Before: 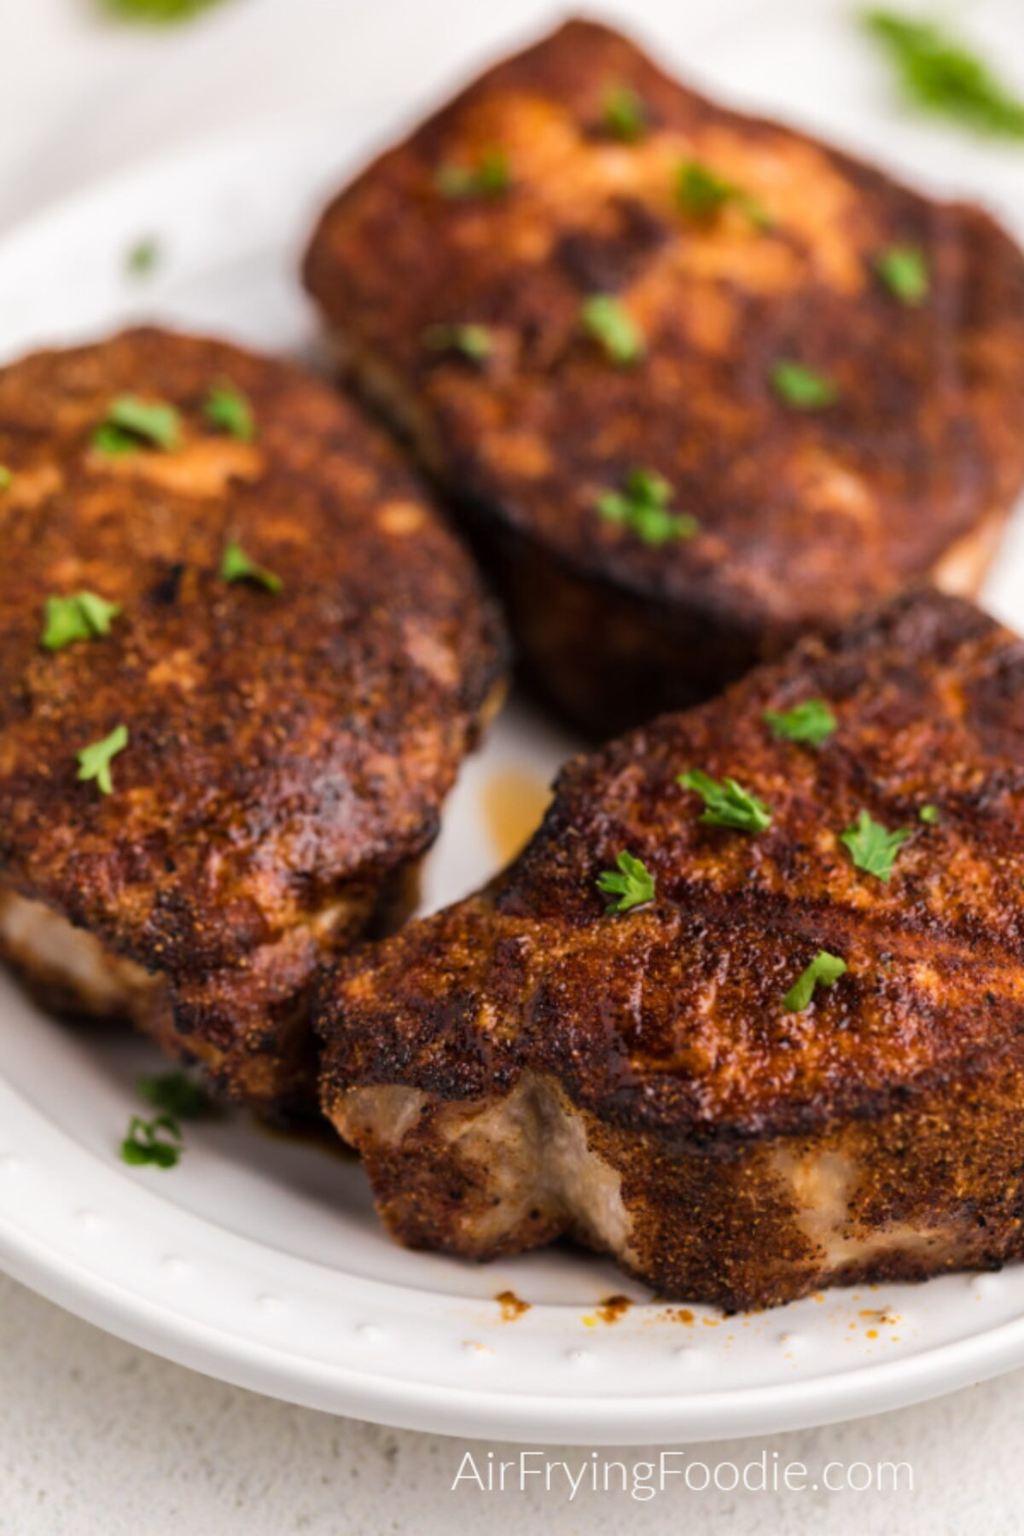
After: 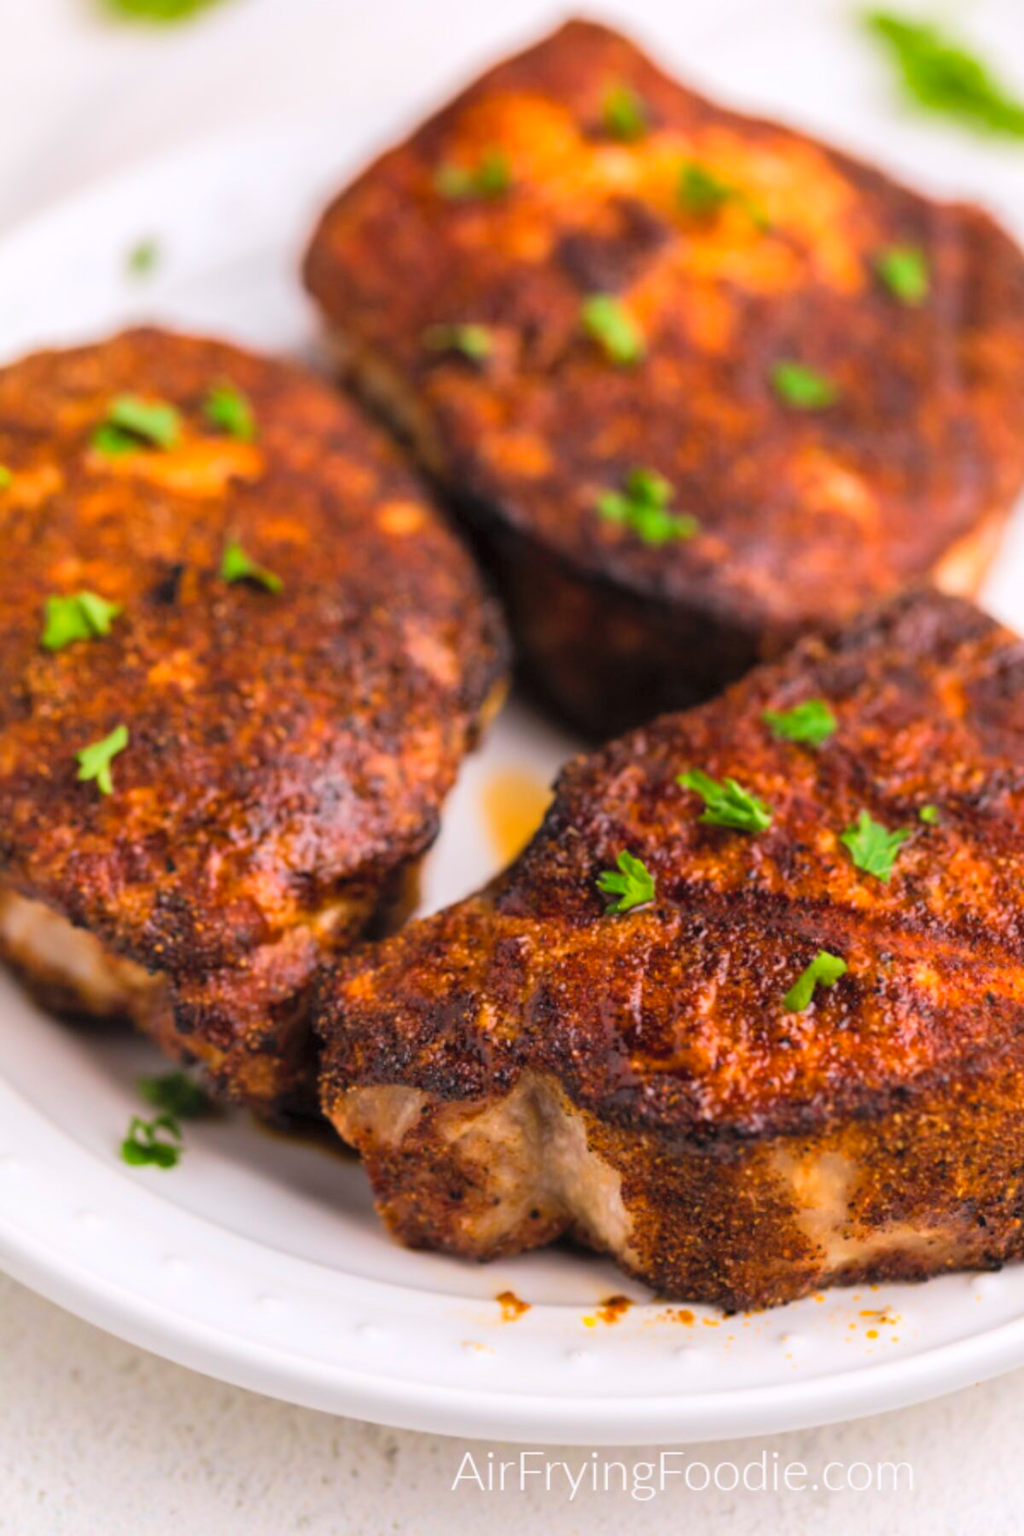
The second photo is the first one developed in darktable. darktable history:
contrast brightness saturation: contrast 0.07, brightness 0.18, saturation 0.4
white balance: red 1.004, blue 1.024
